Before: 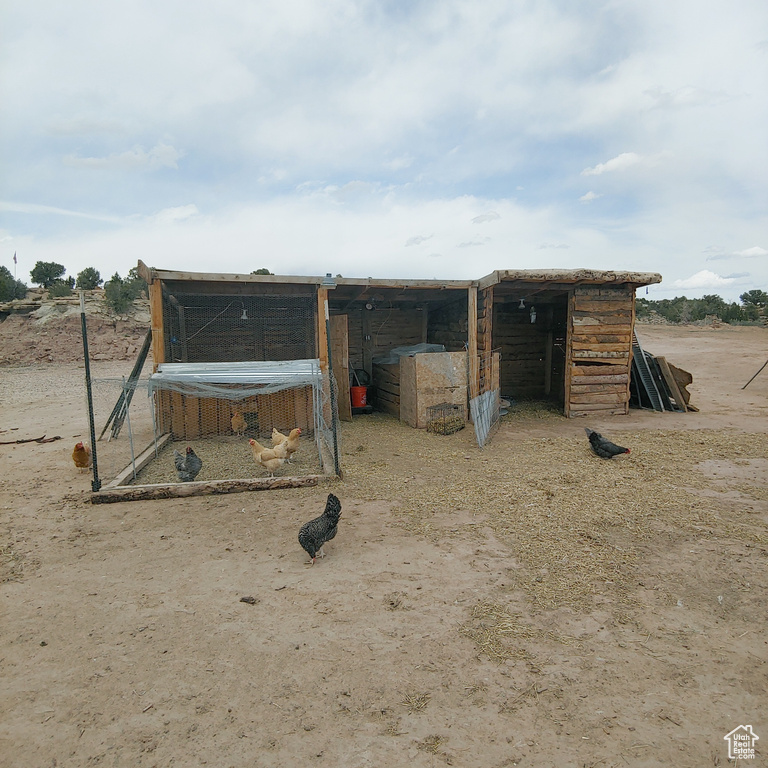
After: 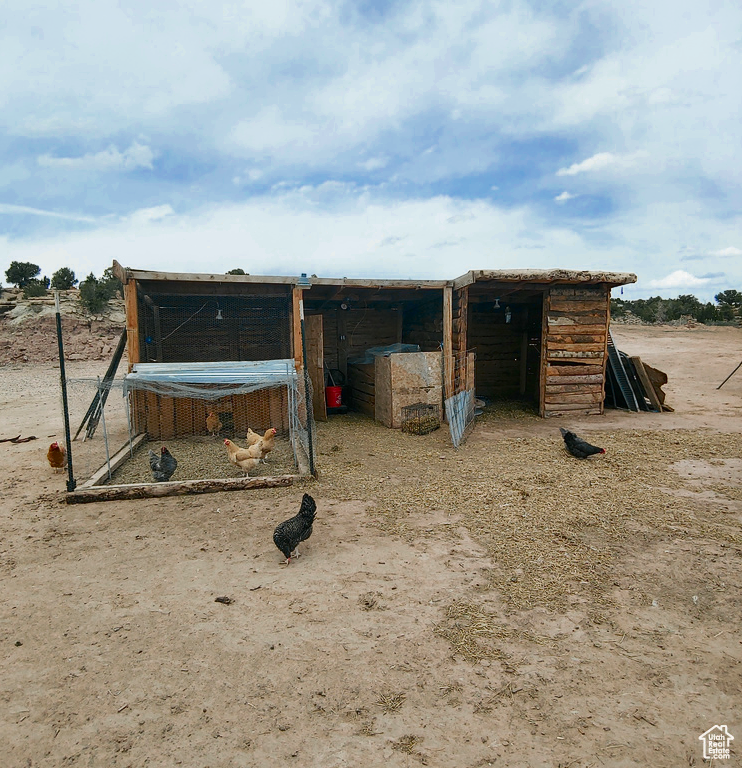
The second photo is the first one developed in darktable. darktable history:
crop and rotate: left 3.359%
contrast brightness saturation: contrast 0.279
color zones: curves: ch0 [(0, 0.553) (0.123, 0.58) (0.23, 0.419) (0.468, 0.155) (0.605, 0.132) (0.723, 0.063) (0.833, 0.172) (0.921, 0.468)]; ch1 [(0.025, 0.645) (0.229, 0.584) (0.326, 0.551) (0.537, 0.446) (0.599, 0.911) (0.708, 1) (0.805, 0.944)]; ch2 [(0.086, 0.468) (0.254, 0.464) (0.638, 0.564) (0.702, 0.592) (0.768, 0.564)]
